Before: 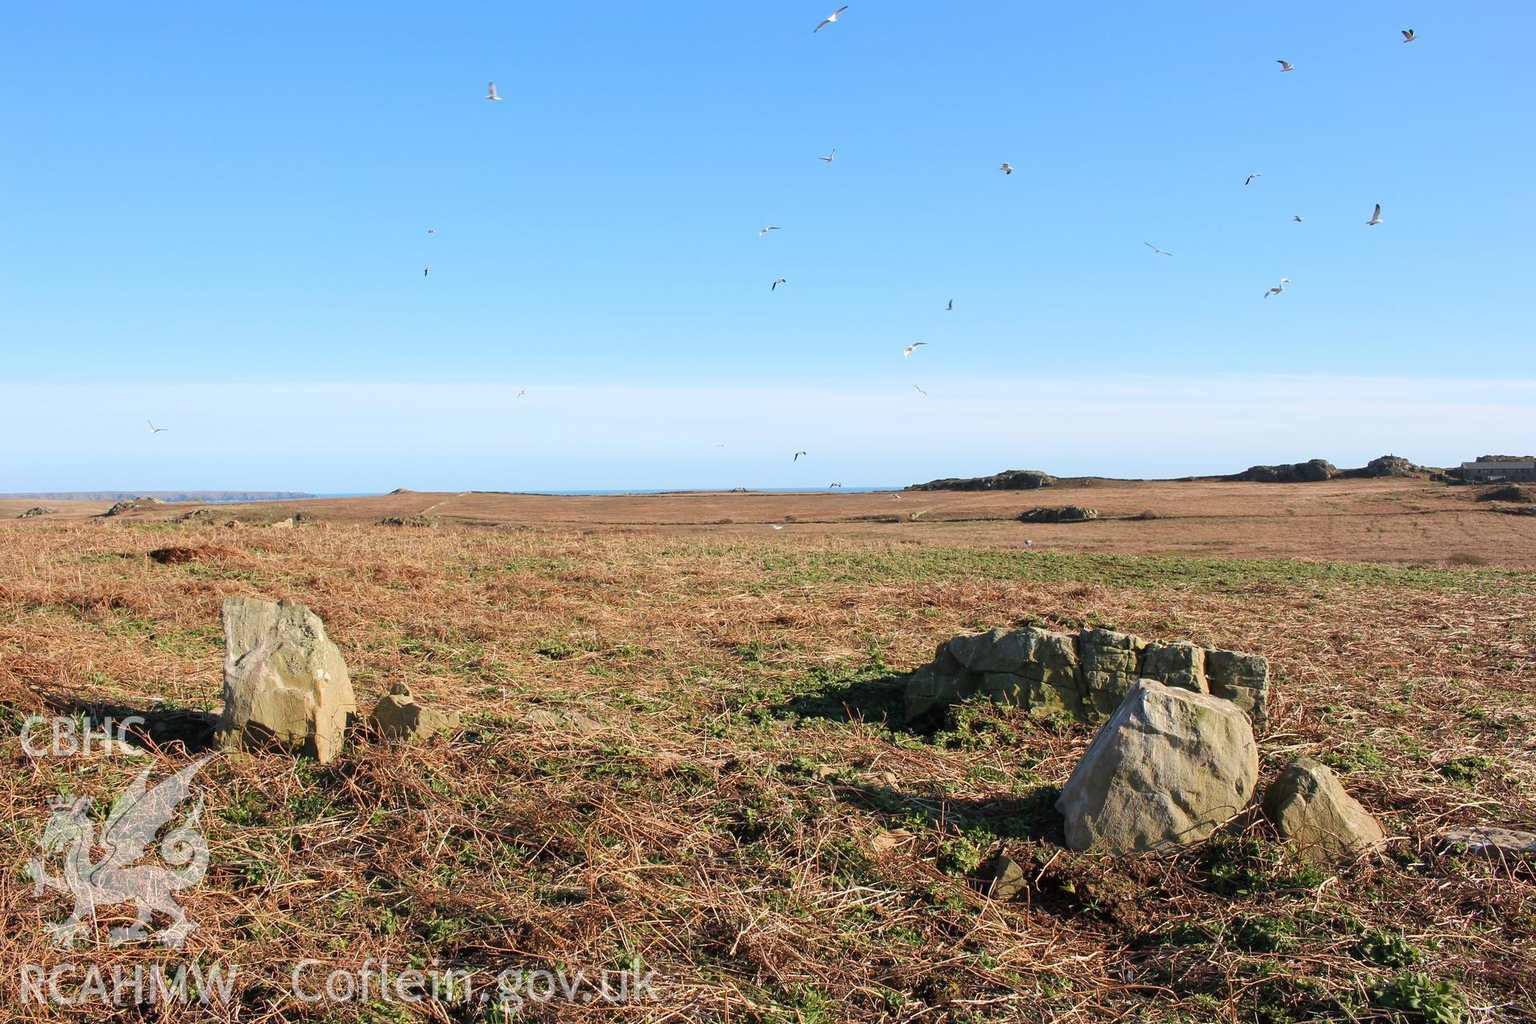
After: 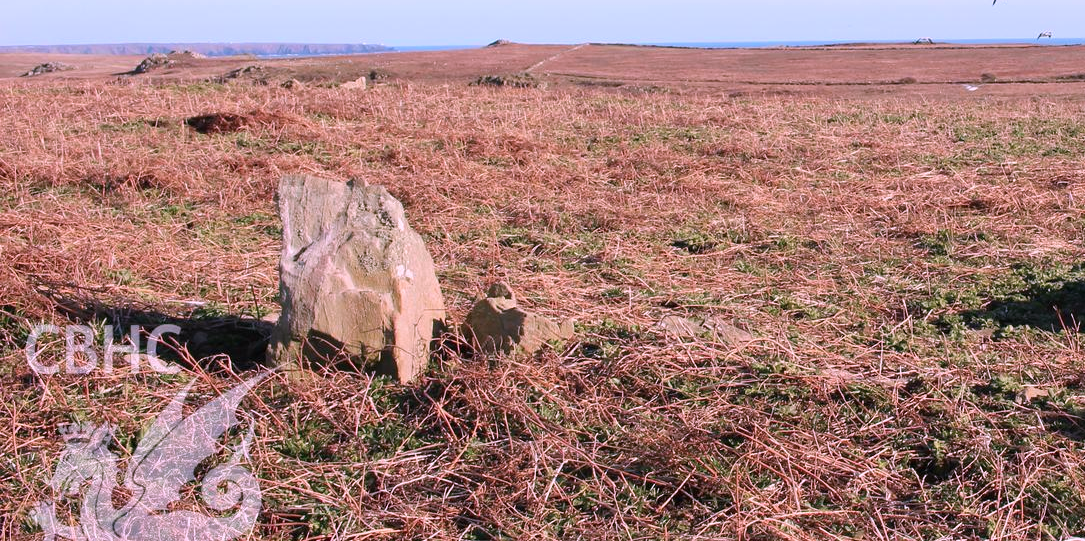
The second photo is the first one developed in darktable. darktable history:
crop: top 44.634%, right 43.471%, bottom 13.099%
color correction: highlights a* 16.21, highlights b* -20.66
